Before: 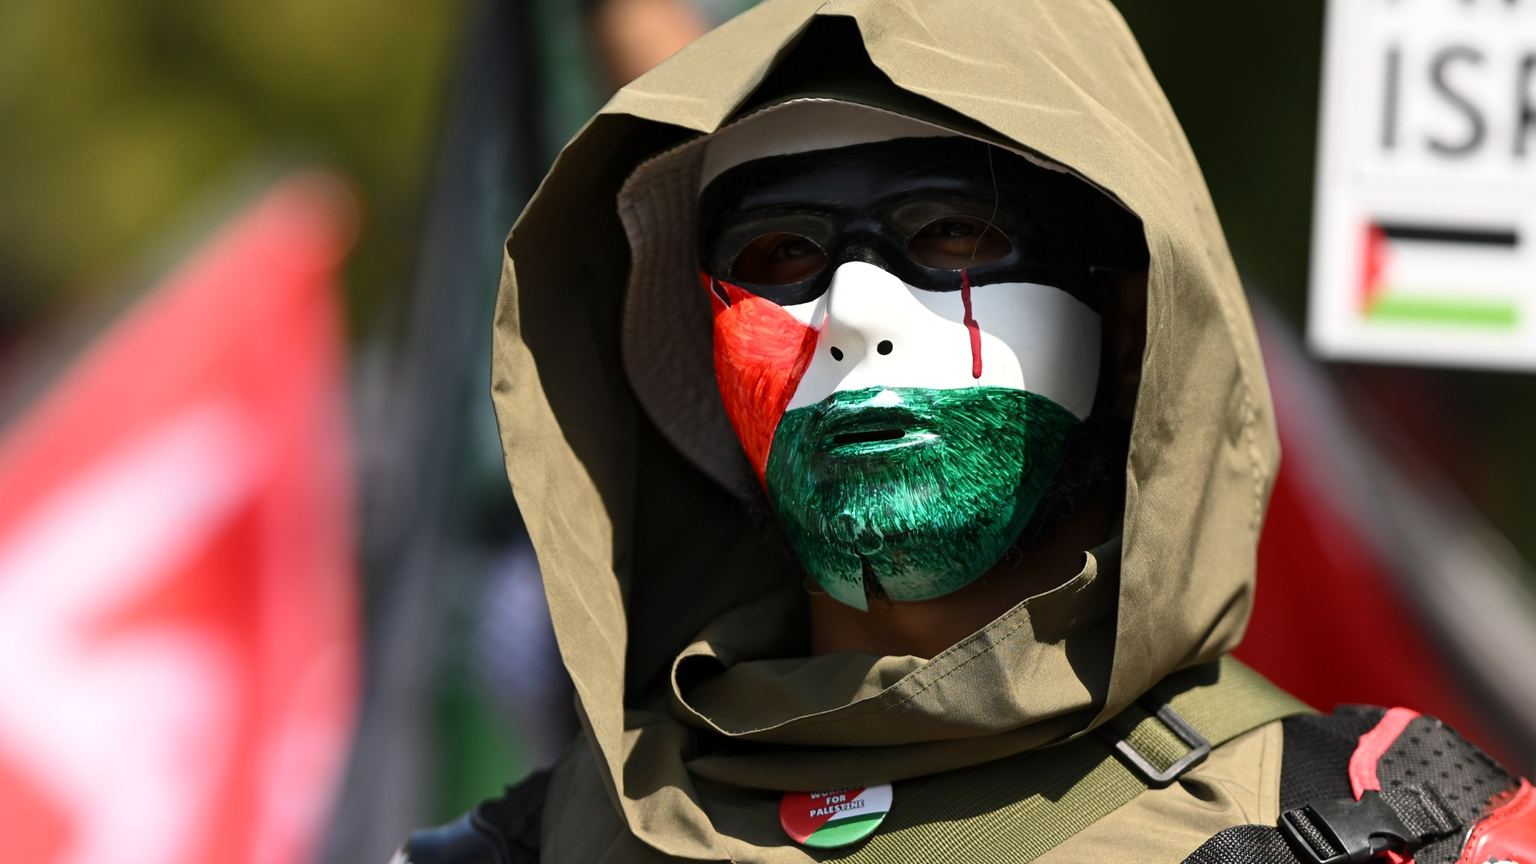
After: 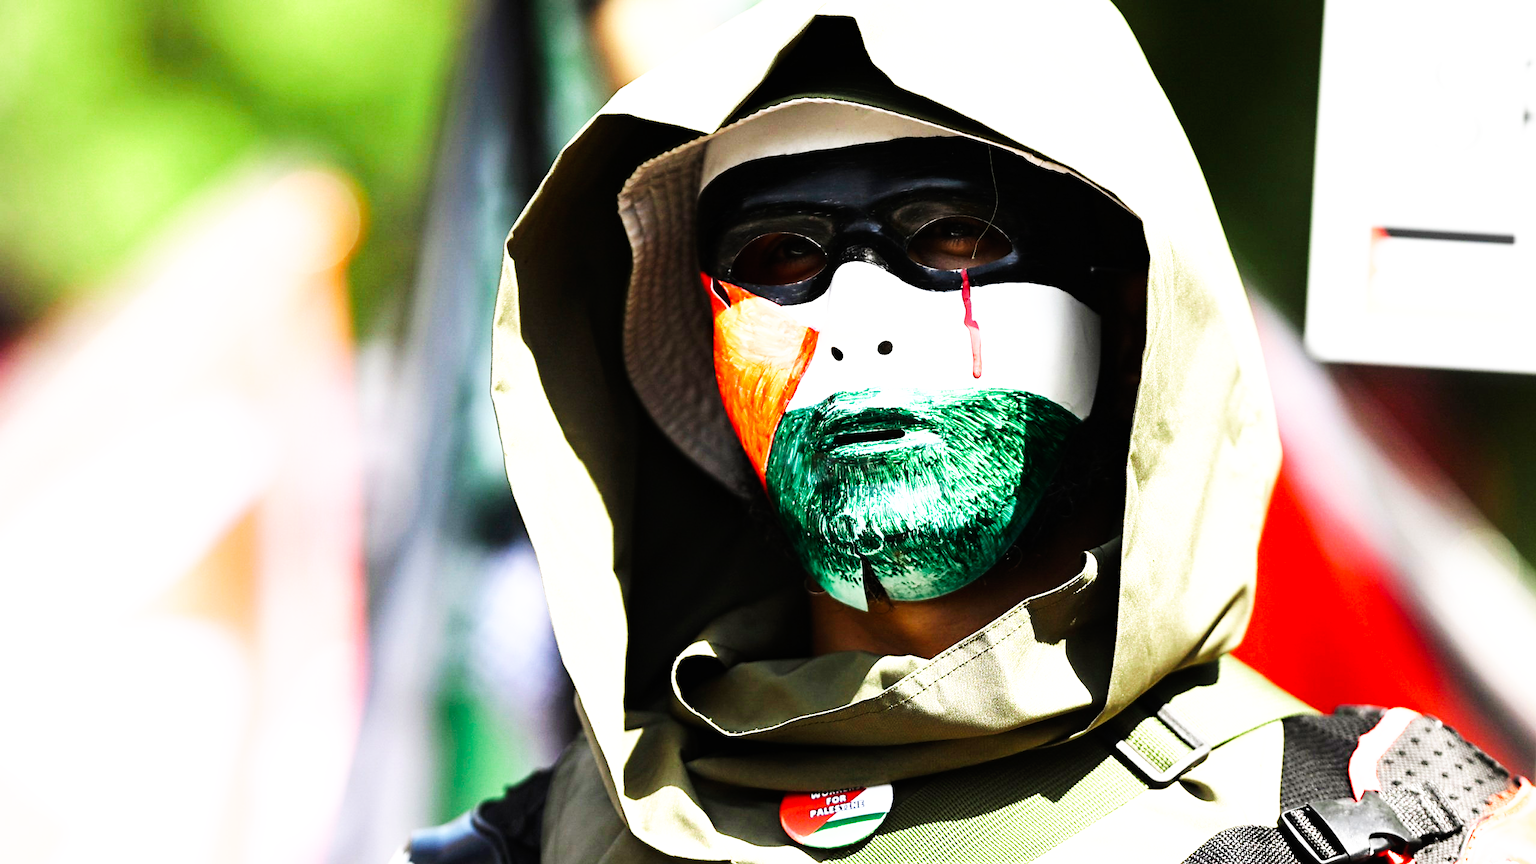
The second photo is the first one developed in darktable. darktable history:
color zones: curves: ch2 [(0, 0.5) (0.143, 0.517) (0.286, 0.571) (0.429, 0.522) (0.571, 0.5) (0.714, 0.5) (0.857, 0.5) (1, 0.5)]
exposure: exposure 1.001 EV, compensate highlight preservation false
sharpen: radius 1.858, amount 0.412, threshold 1.336
tone equalizer: -8 EV -0.72 EV, -7 EV -0.68 EV, -6 EV -0.622 EV, -5 EV -0.411 EV, -3 EV 0.369 EV, -2 EV 0.6 EV, -1 EV 0.687 EV, +0 EV 0.734 EV, mask exposure compensation -0.503 EV
base curve: curves: ch0 [(0, 0) (0.007, 0.004) (0.027, 0.03) (0.046, 0.07) (0.207, 0.54) (0.442, 0.872) (0.673, 0.972) (1, 1)], preserve colors none
